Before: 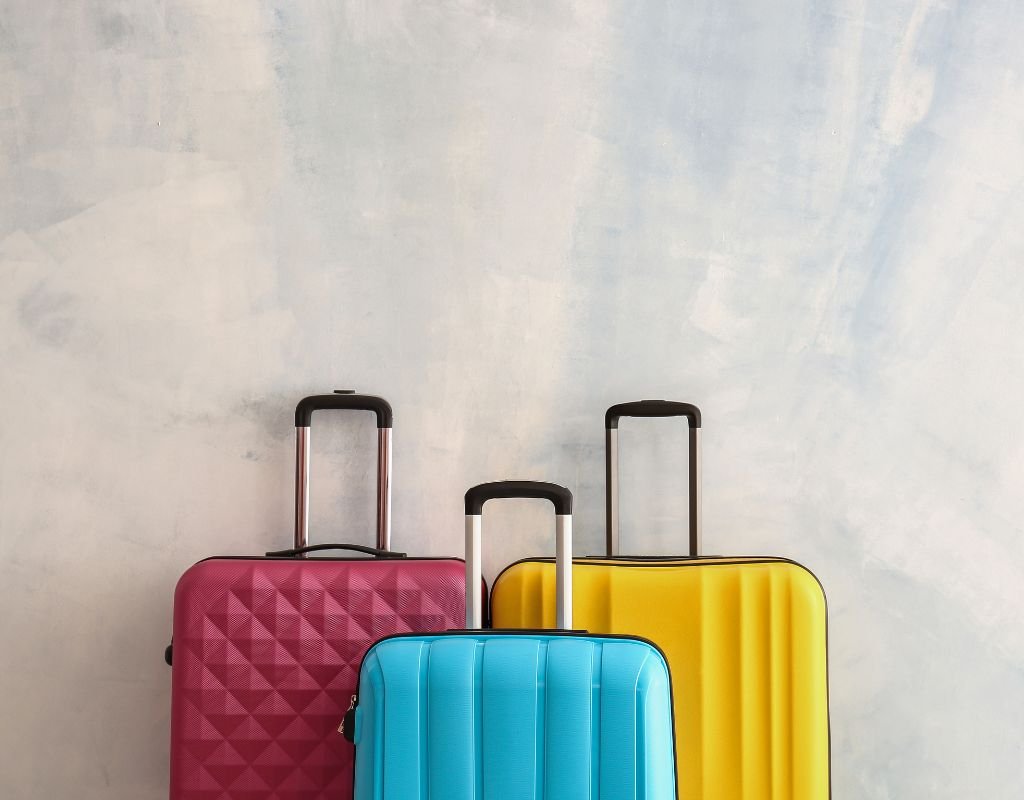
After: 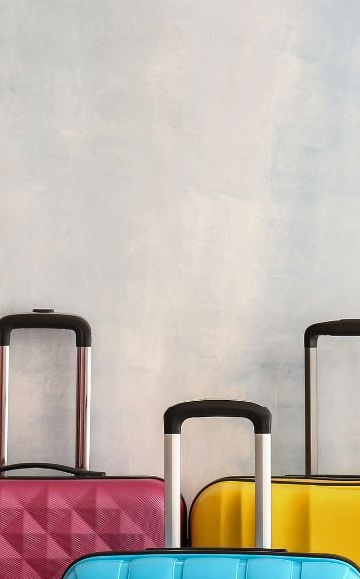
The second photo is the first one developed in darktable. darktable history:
crop and rotate: left 29.476%, top 10.214%, right 35.32%, bottom 17.333%
tone equalizer: on, module defaults
